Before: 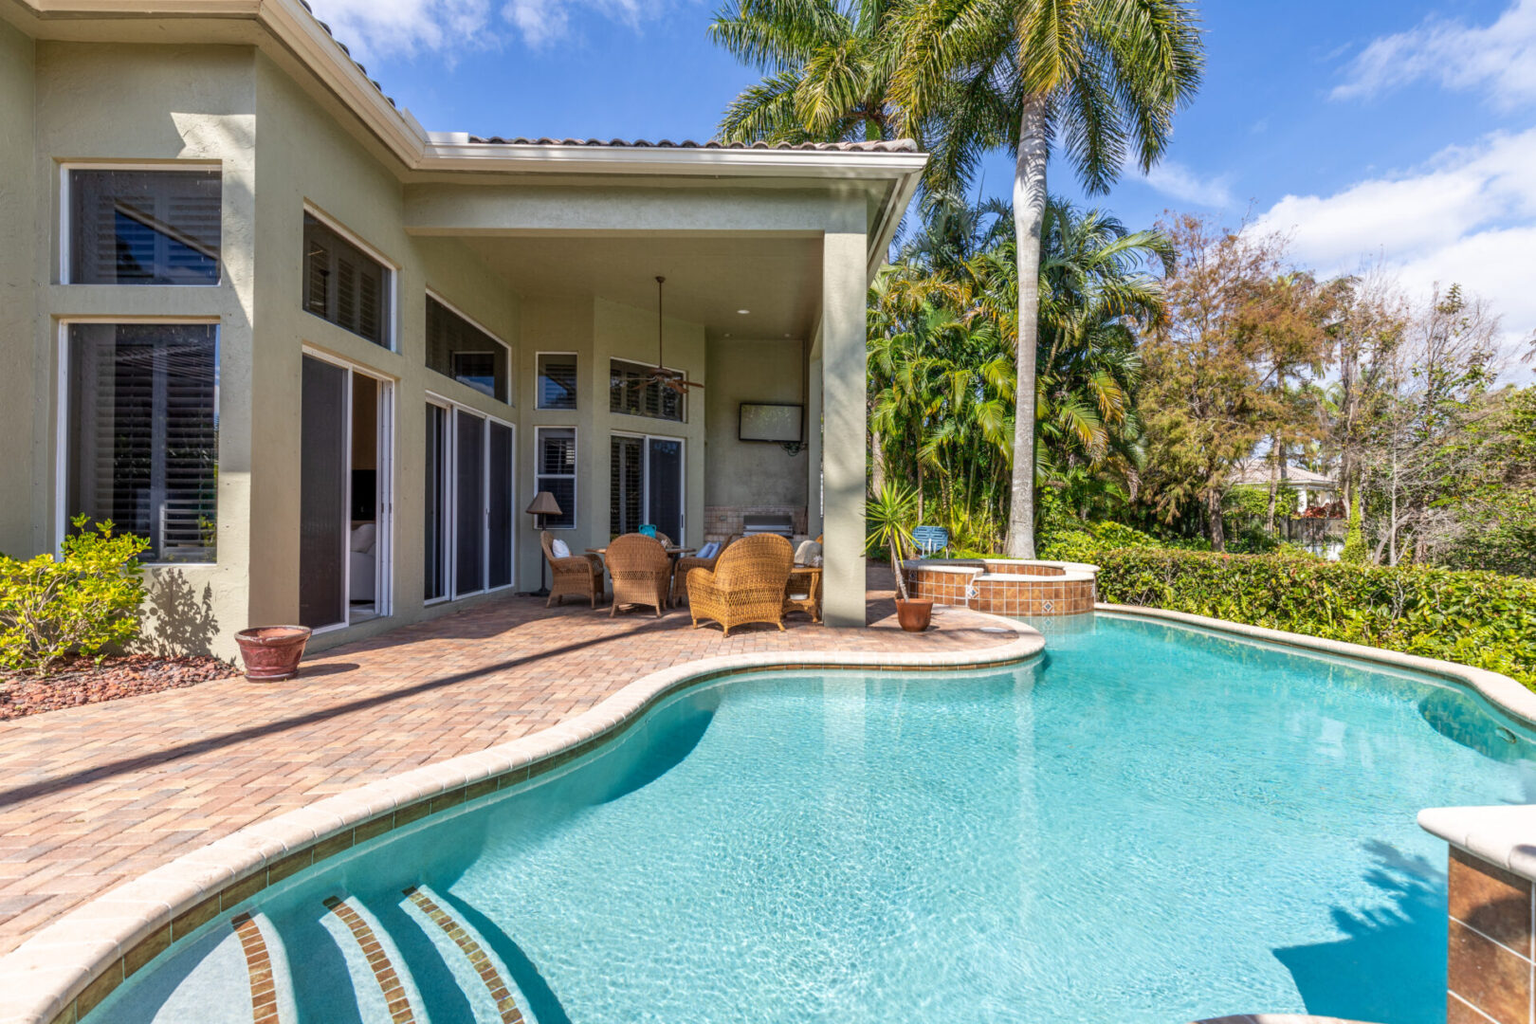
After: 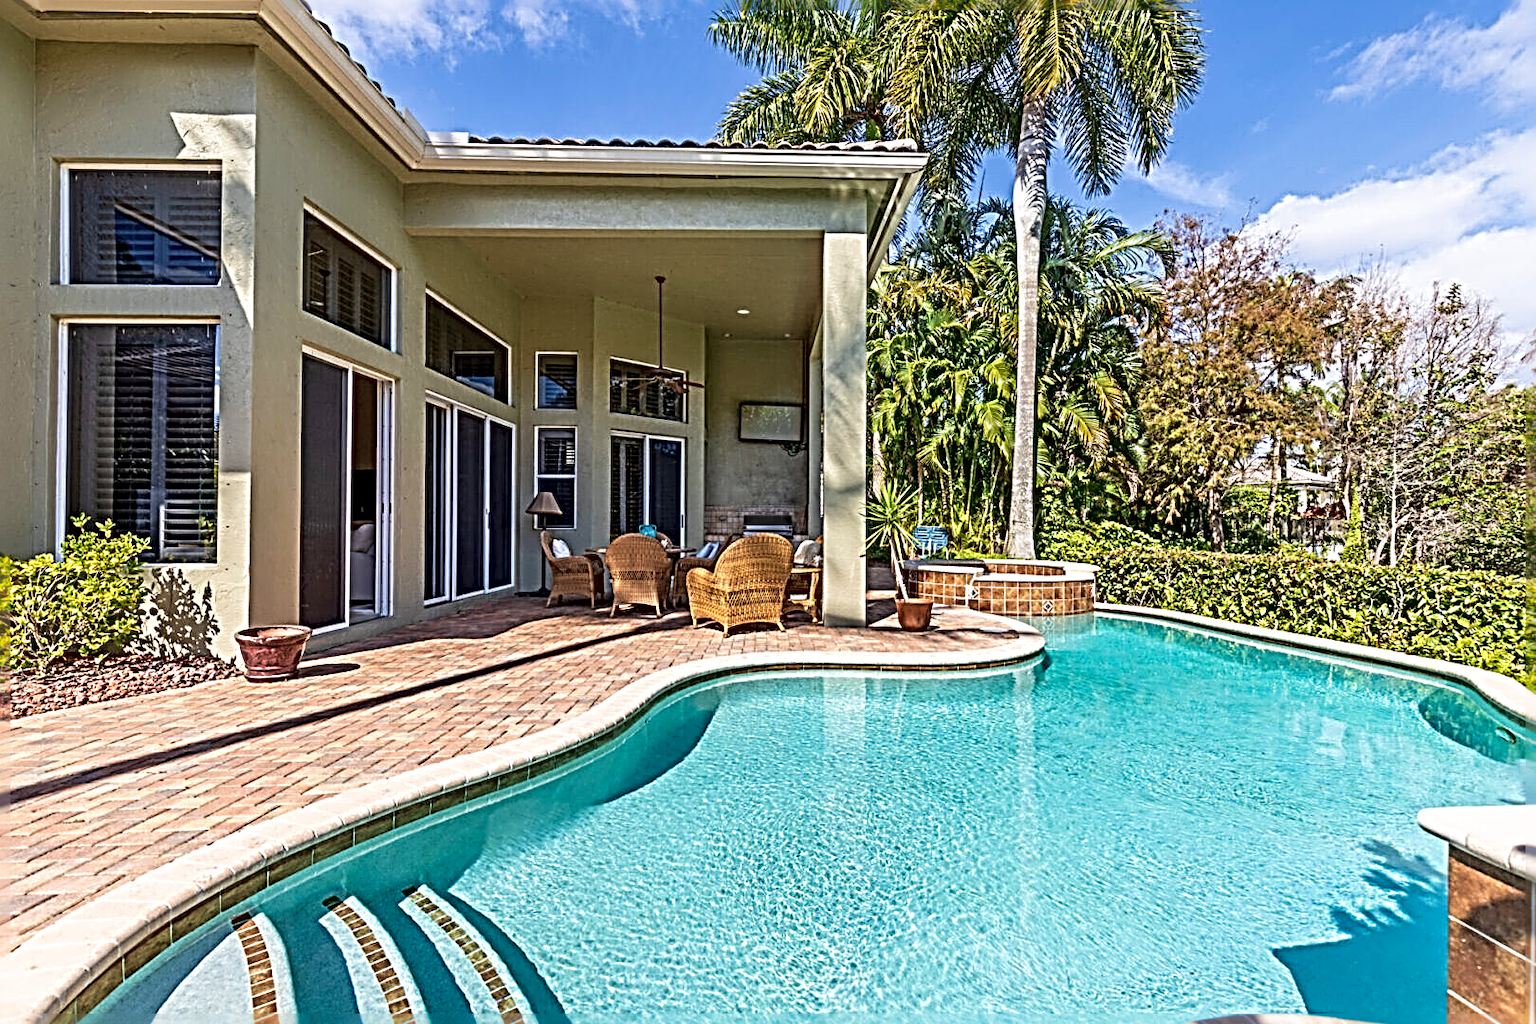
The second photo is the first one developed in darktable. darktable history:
velvia: on, module defaults
contrast brightness saturation: contrast 0.051
sharpen: radius 4.04, amount 1.99
